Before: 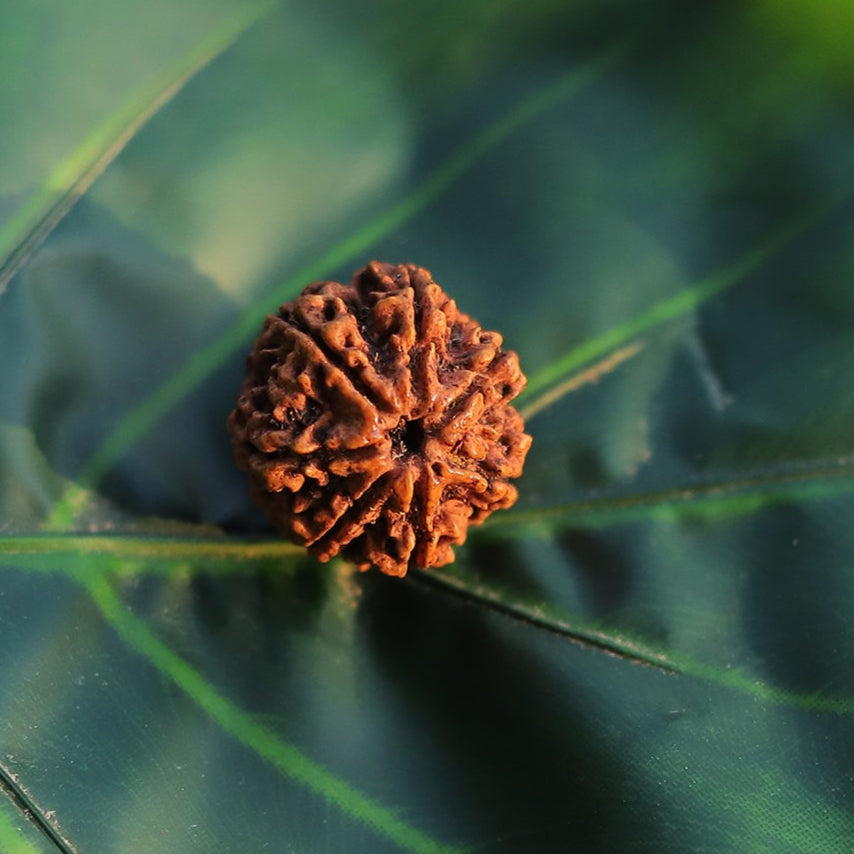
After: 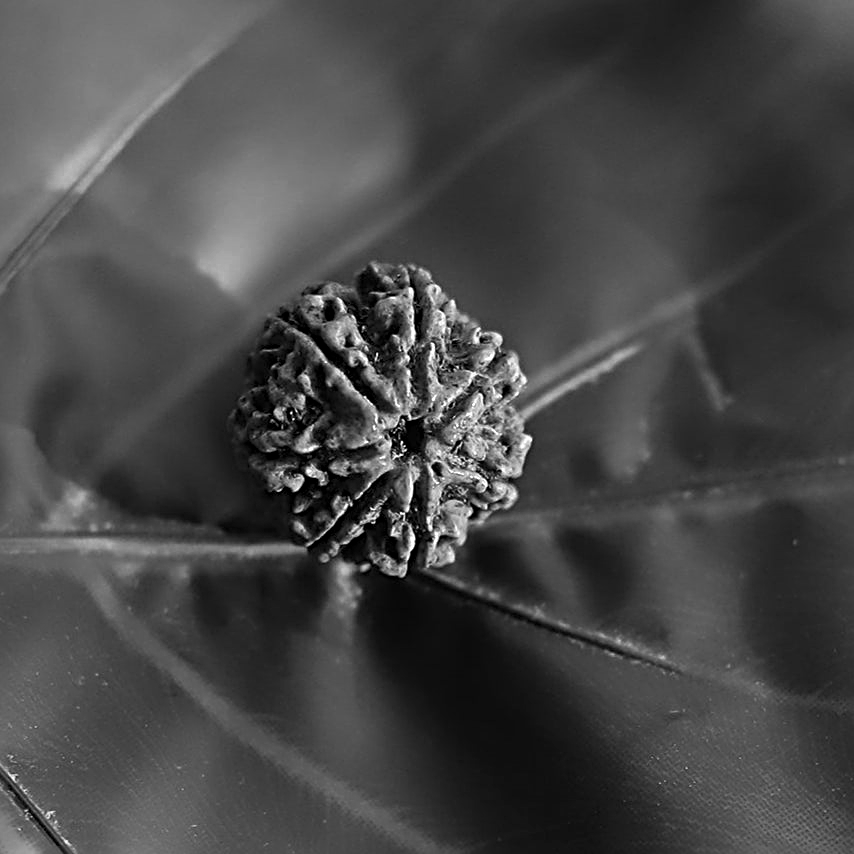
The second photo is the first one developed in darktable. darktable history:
color zones: curves: ch0 [(0.004, 0.306) (0.107, 0.448) (0.252, 0.656) (0.41, 0.398) (0.595, 0.515) (0.768, 0.628)]; ch1 [(0.07, 0.323) (0.151, 0.452) (0.252, 0.608) (0.346, 0.221) (0.463, 0.189) (0.61, 0.368) (0.735, 0.395) (0.921, 0.412)]; ch2 [(0, 0.476) (0.132, 0.512) (0.243, 0.512) (0.397, 0.48) (0.522, 0.376) (0.634, 0.536) (0.761, 0.46)]
monochrome: a 26.22, b 42.67, size 0.8
sharpen: radius 3.025, amount 0.757
